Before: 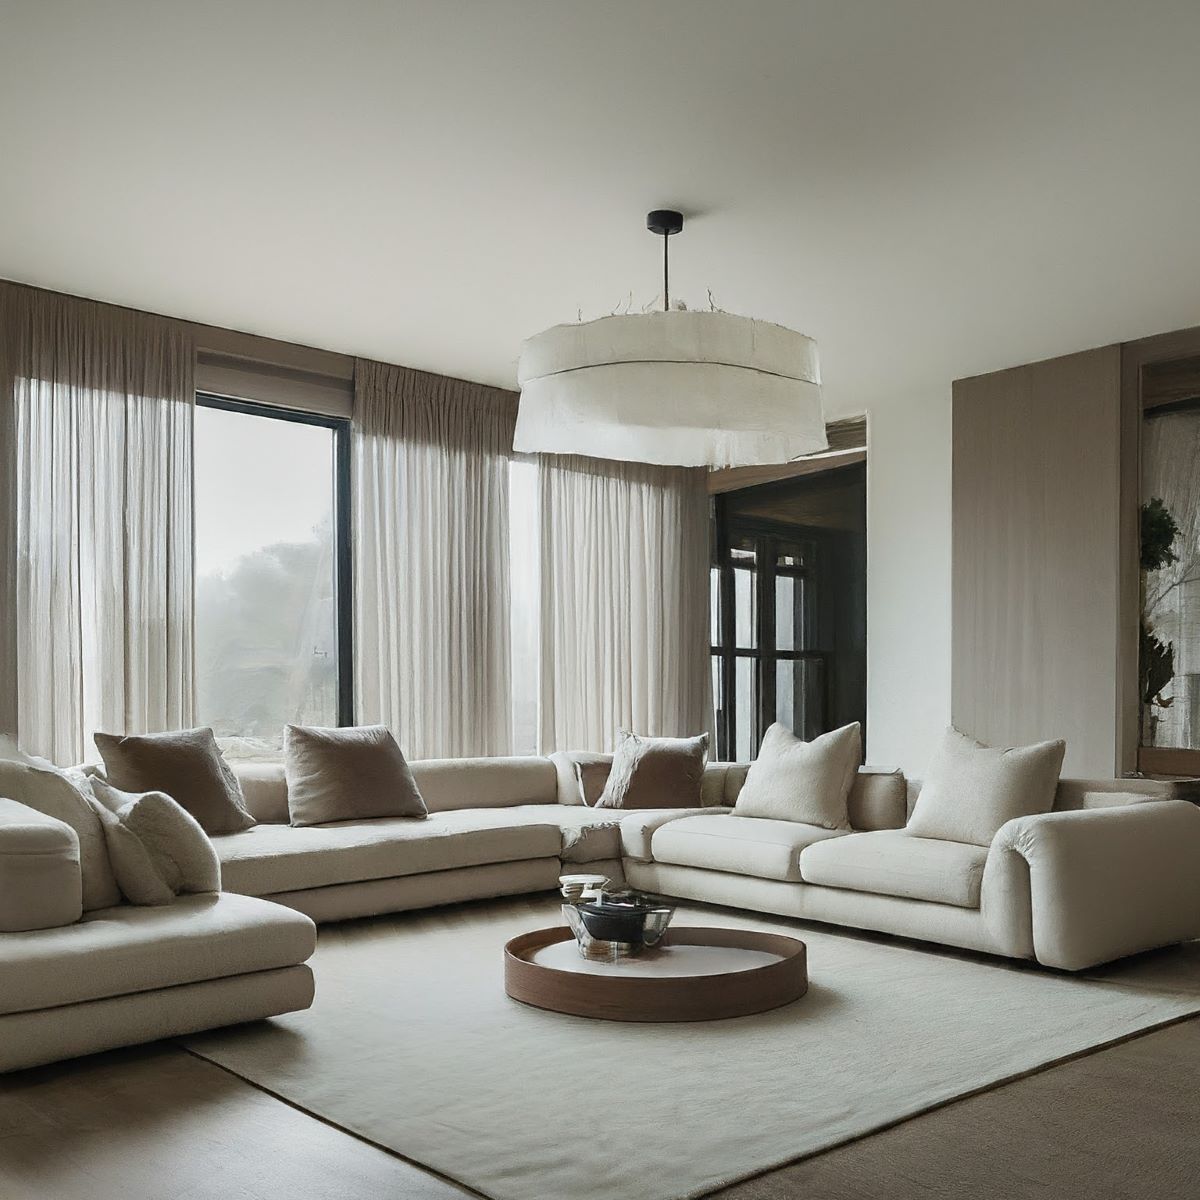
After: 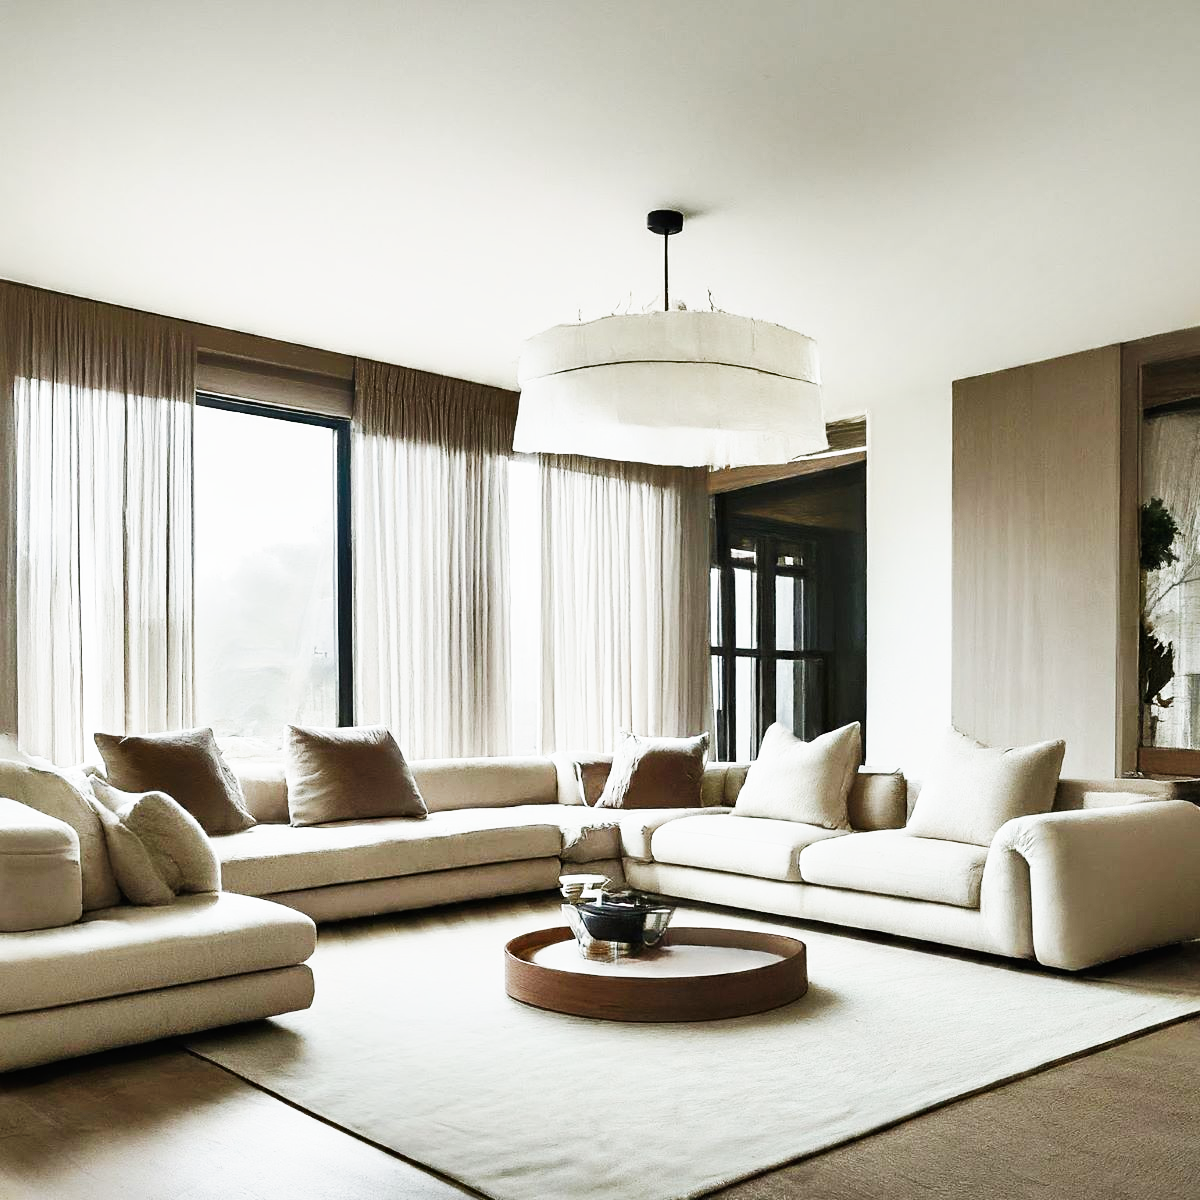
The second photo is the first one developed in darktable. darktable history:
base curve: curves: ch0 [(0, 0) (0.007, 0.004) (0.027, 0.03) (0.046, 0.07) (0.207, 0.54) (0.442, 0.872) (0.673, 0.972) (1, 1)], preserve colors none
shadows and highlights: low approximation 0.01, soften with gaussian
